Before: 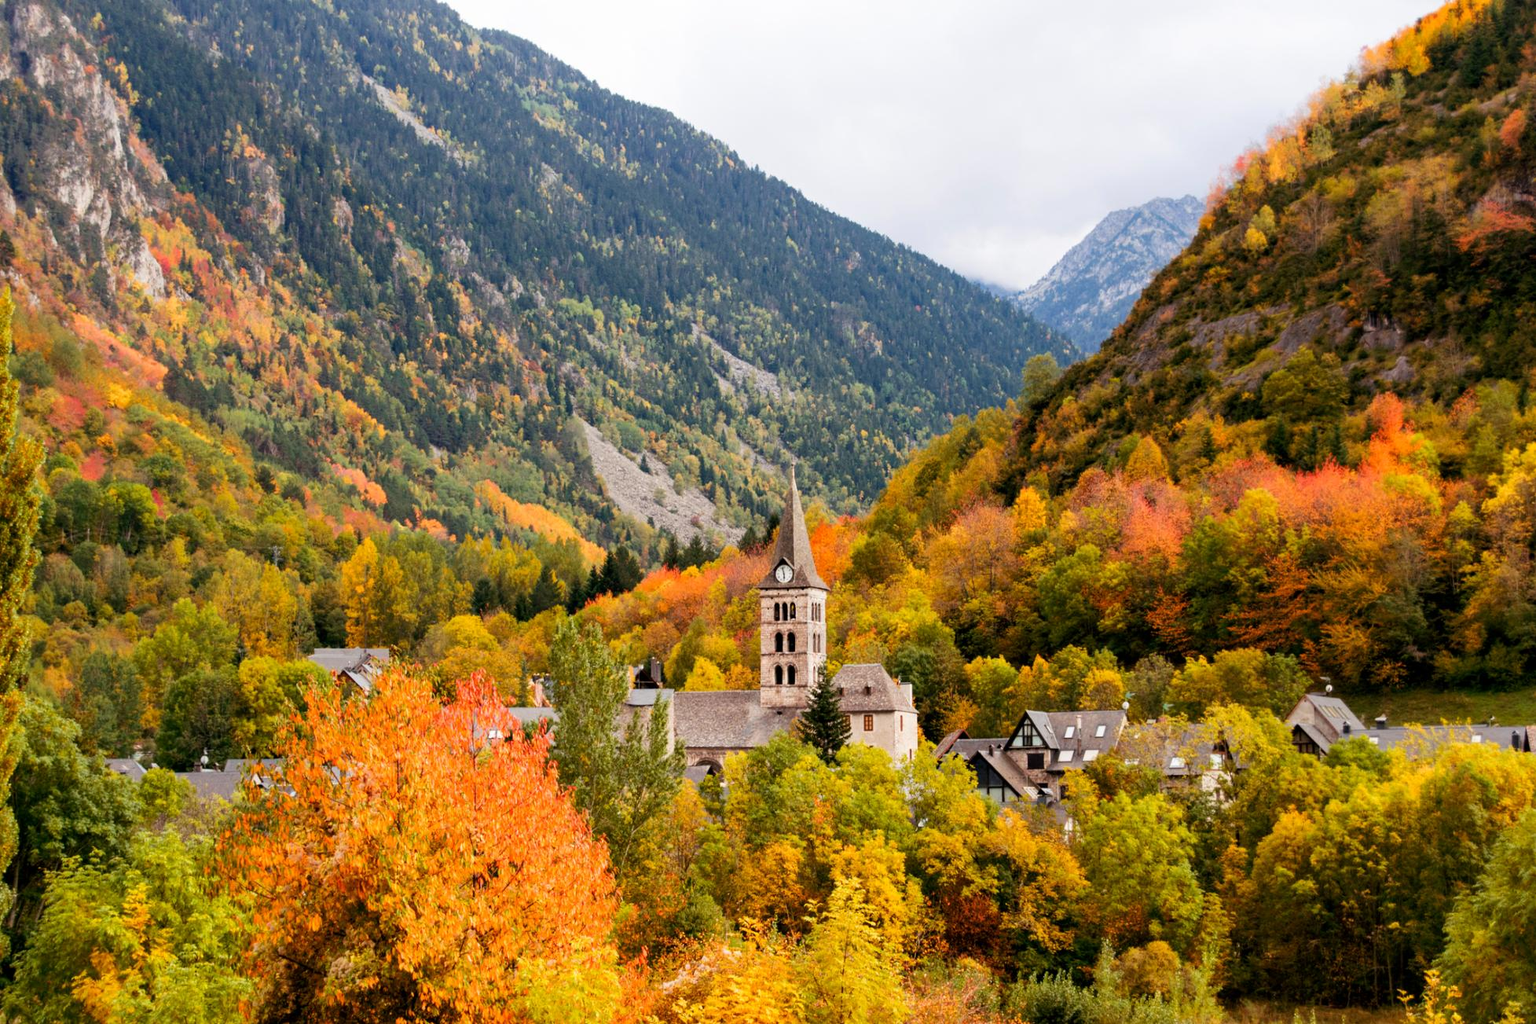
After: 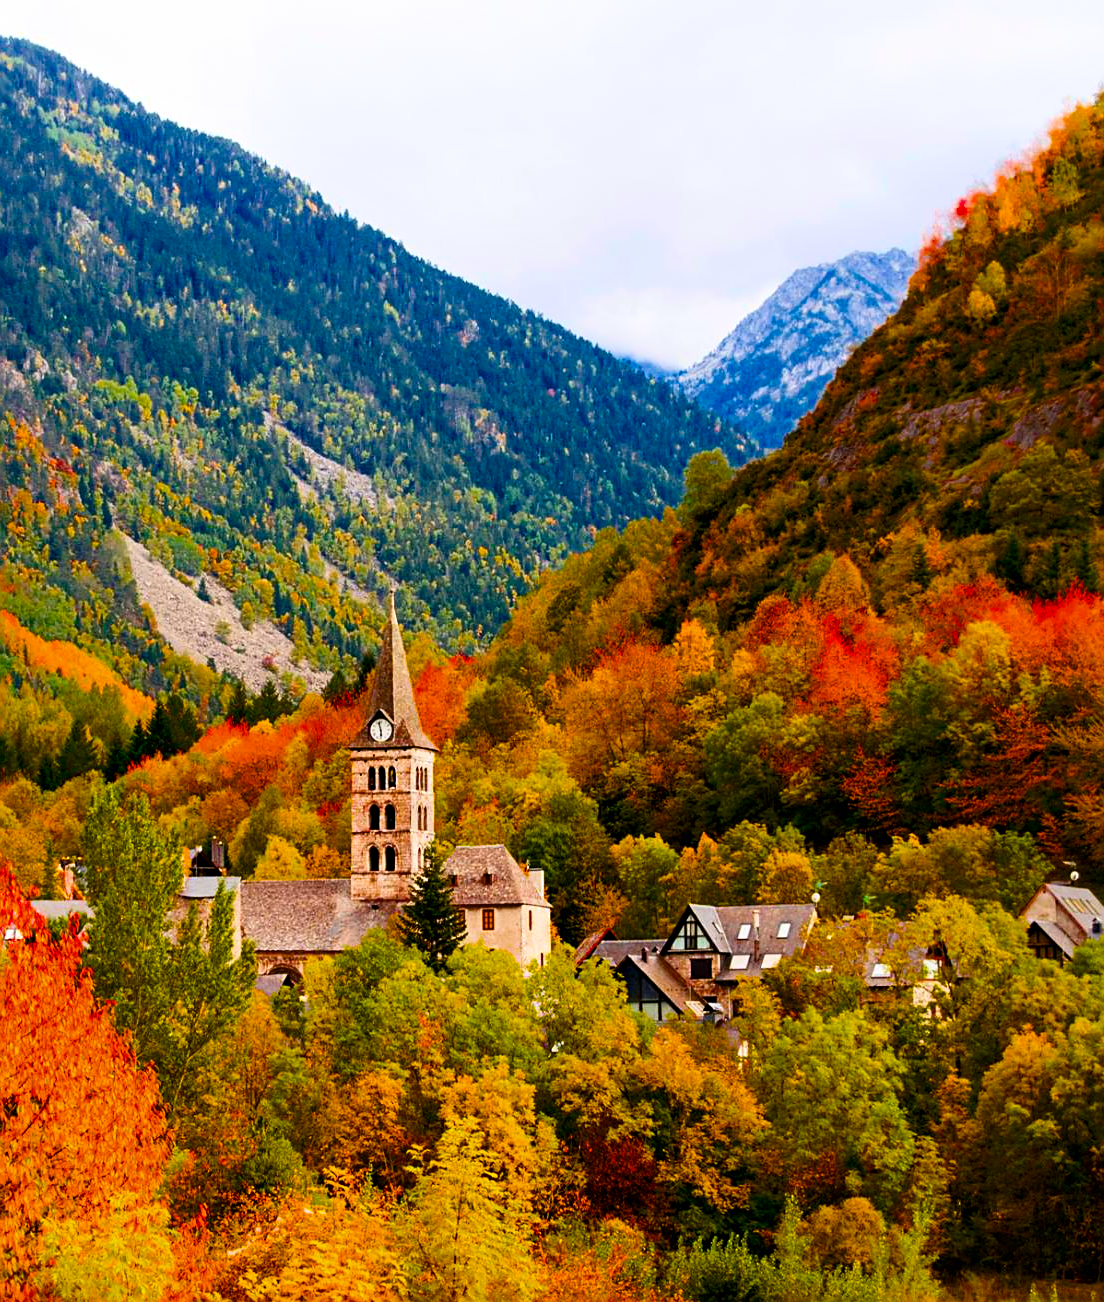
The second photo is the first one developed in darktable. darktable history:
crop: left 31.561%, top 0.008%, right 11.929%
contrast brightness saturation: contrast 0.158, saturation 0.31
tone equalizer: mask exposure compensation -0.489 EV
sharpen: on, module defaults
color balance rgb: shadows lift › chroma 0.94%, shadows lift › hue 116.02°, power › hue 60.02°, linear chroma grading › global chroma 20.43%, perceptual saturation grading › global saturation 31.085%, global vibrance 10.113%, saturation formula JzAzBz (2021)
